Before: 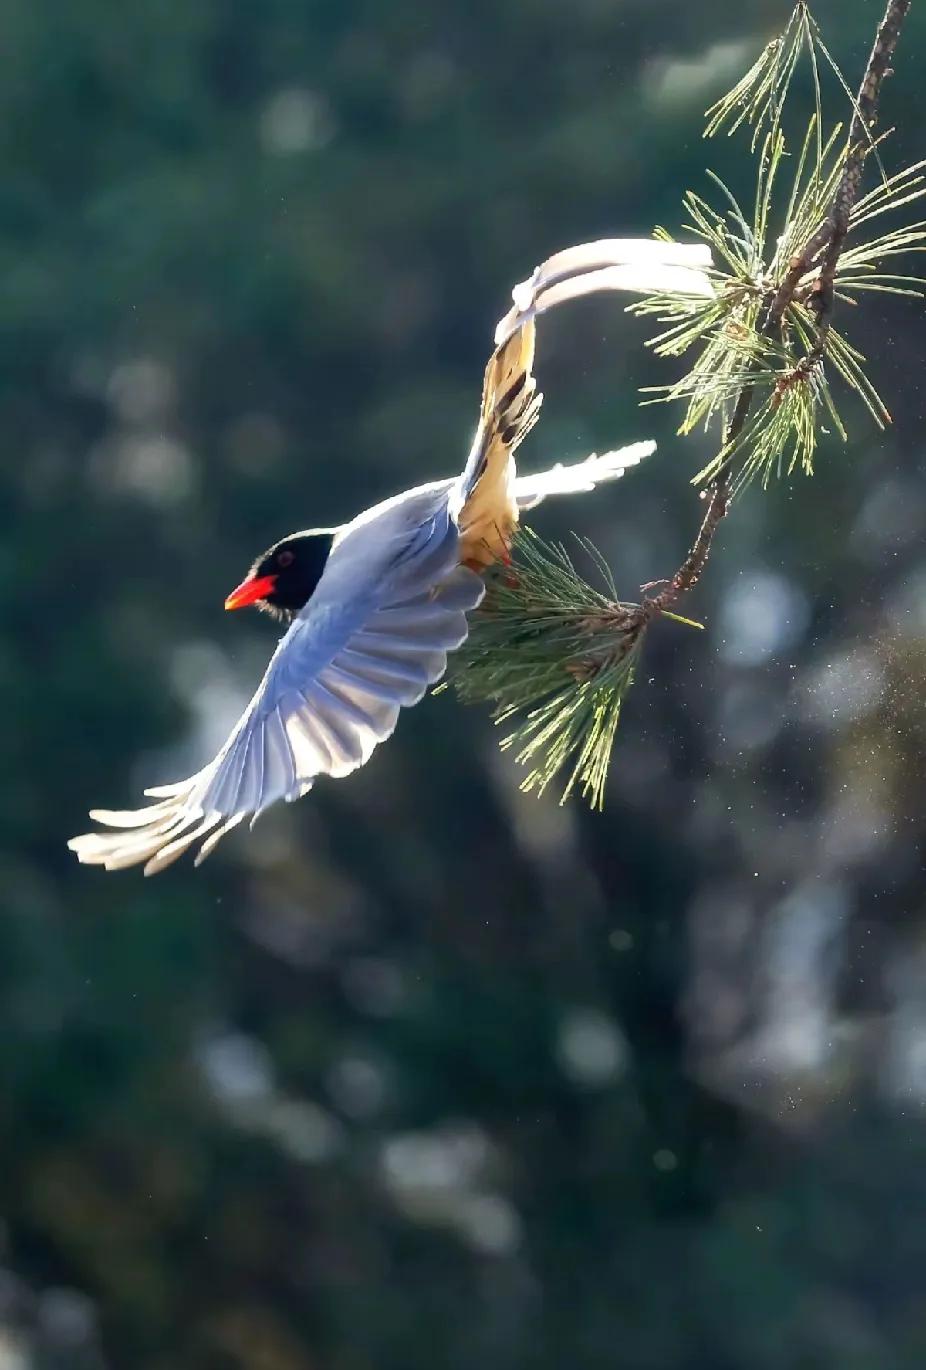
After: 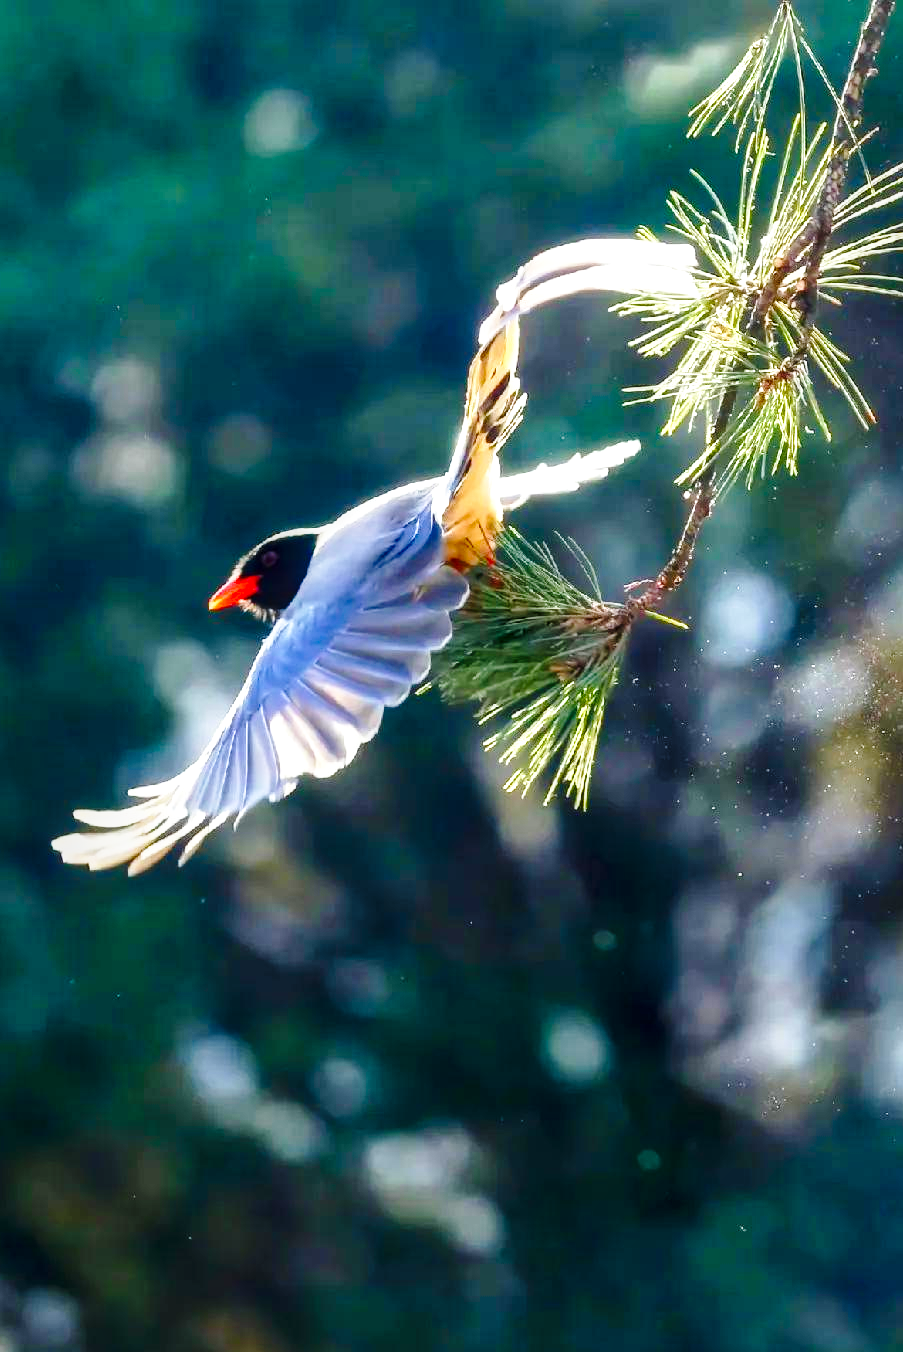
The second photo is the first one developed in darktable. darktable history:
local contrast: detail 130%
crop and rotate: left 1.774%, right 0.633%, bottom 1.28%
base curve: curves: ch0 [(0, 0) (0.028, 0.03) (0.121, 0.232) (0.46, 0.748) (0.859, 0.968) (1, 1)], preserve colors none
velvia: strength 32%, mid-tones bias 0.2
